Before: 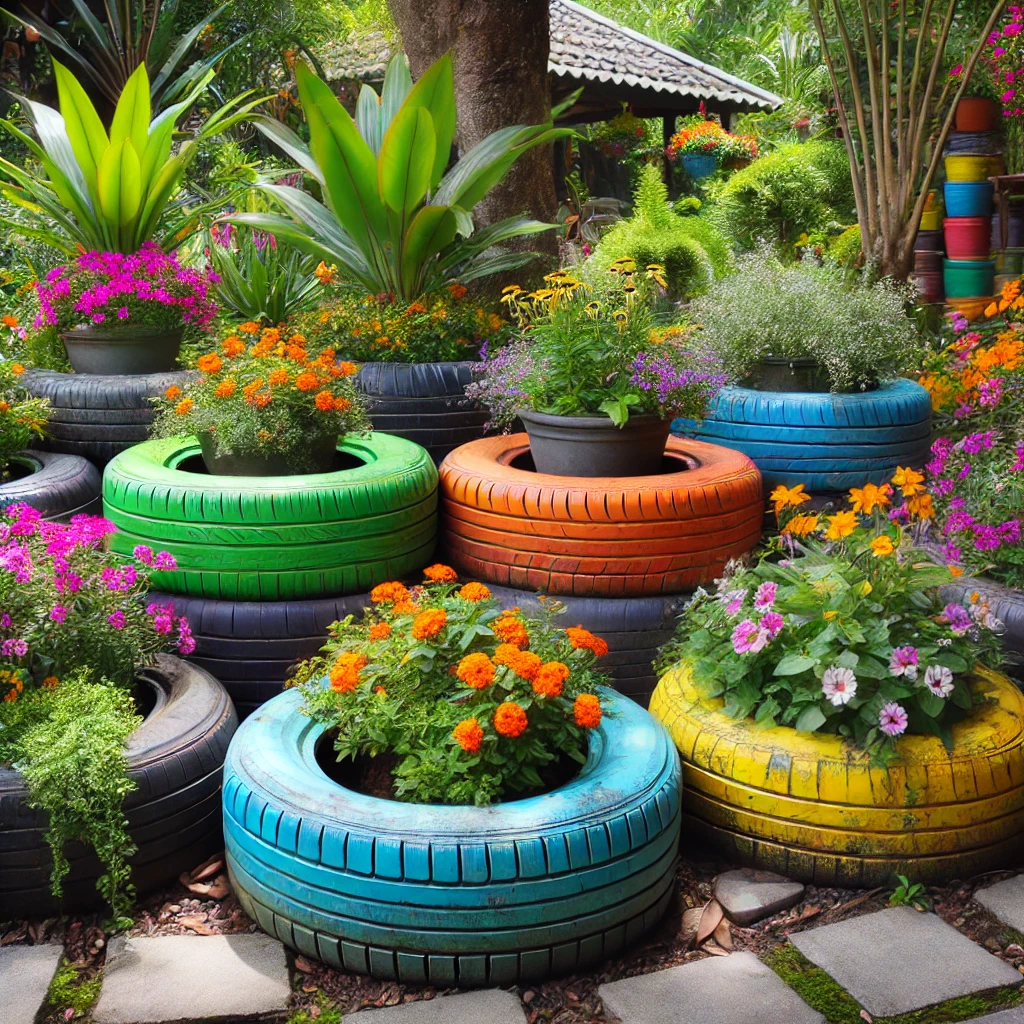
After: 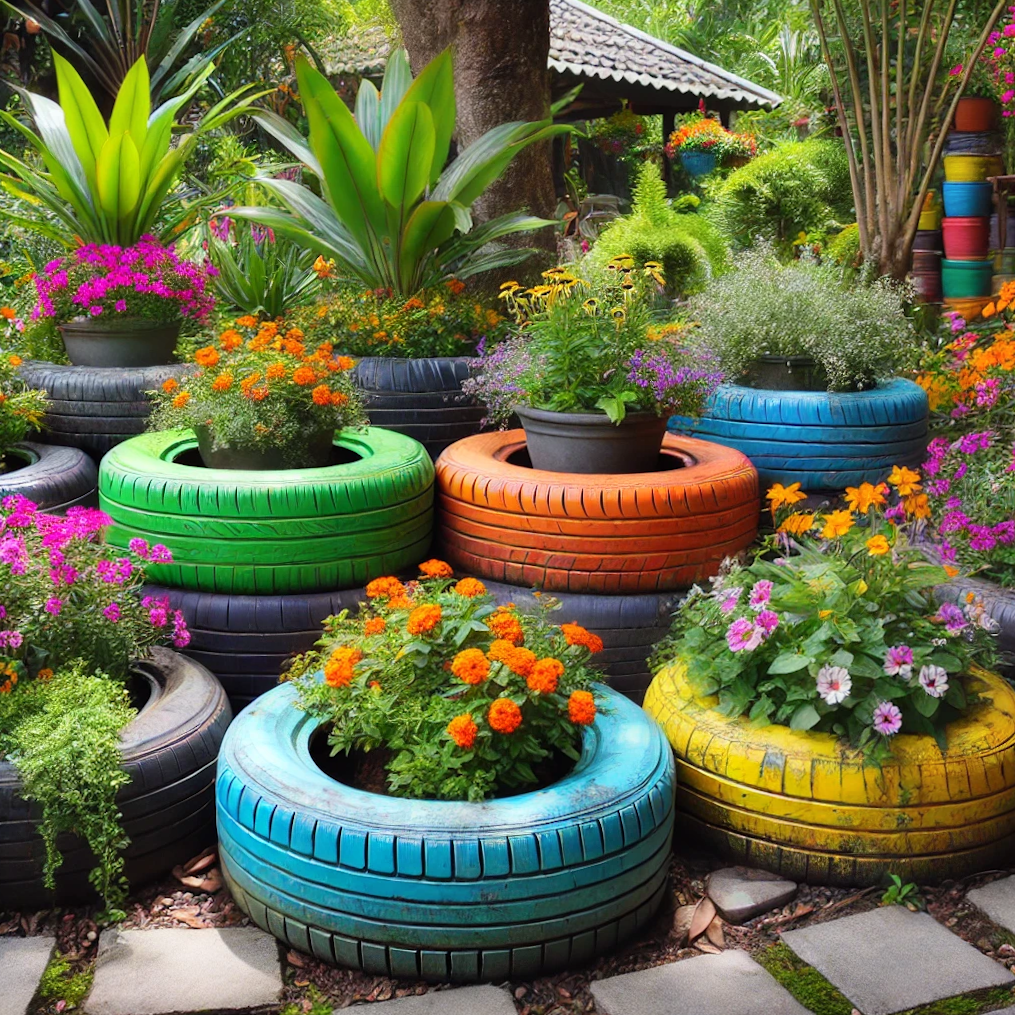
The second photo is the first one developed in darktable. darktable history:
shadows and highlights: shadows 49, highlights -41, soften with gaussian
crop and rotate: angle -0.5°
